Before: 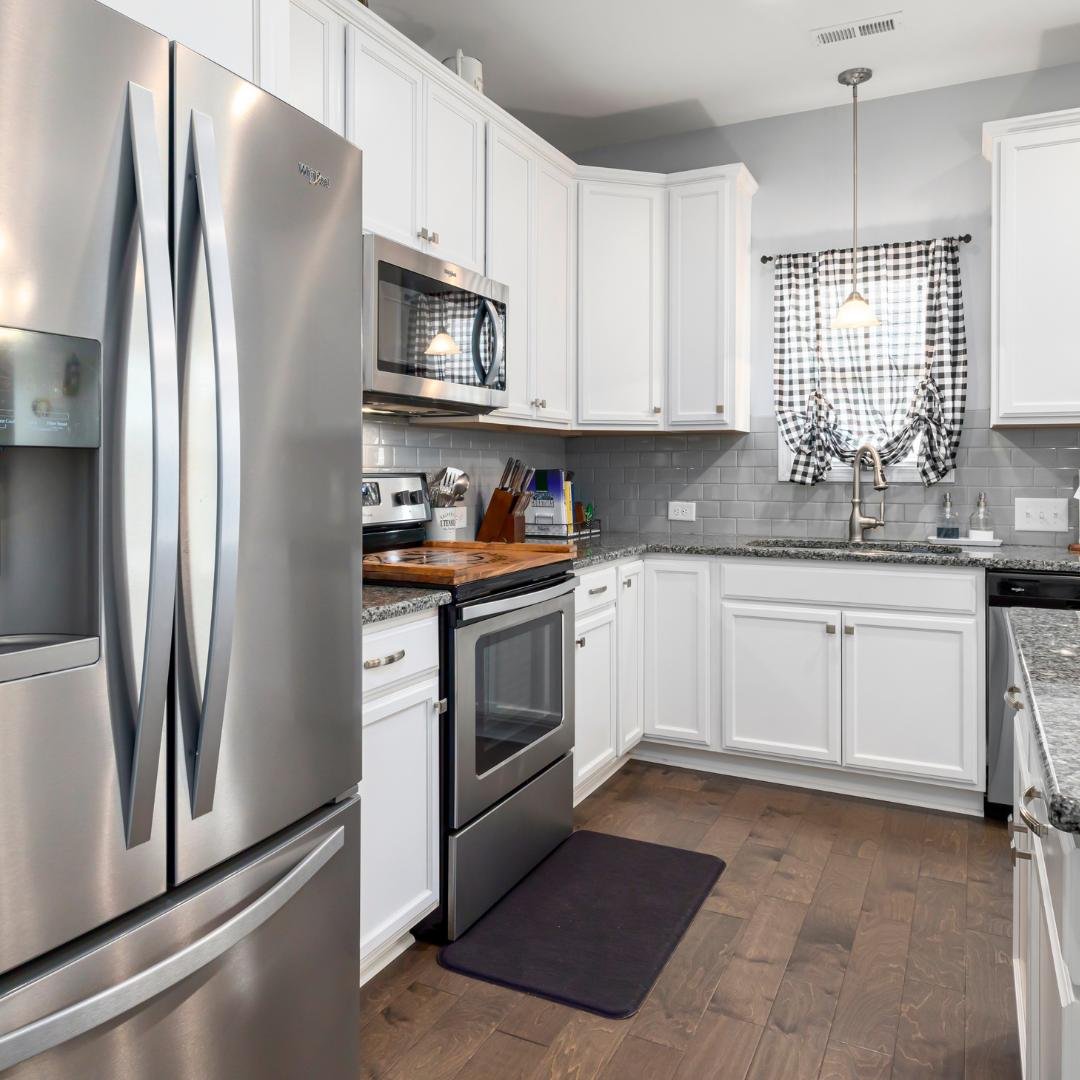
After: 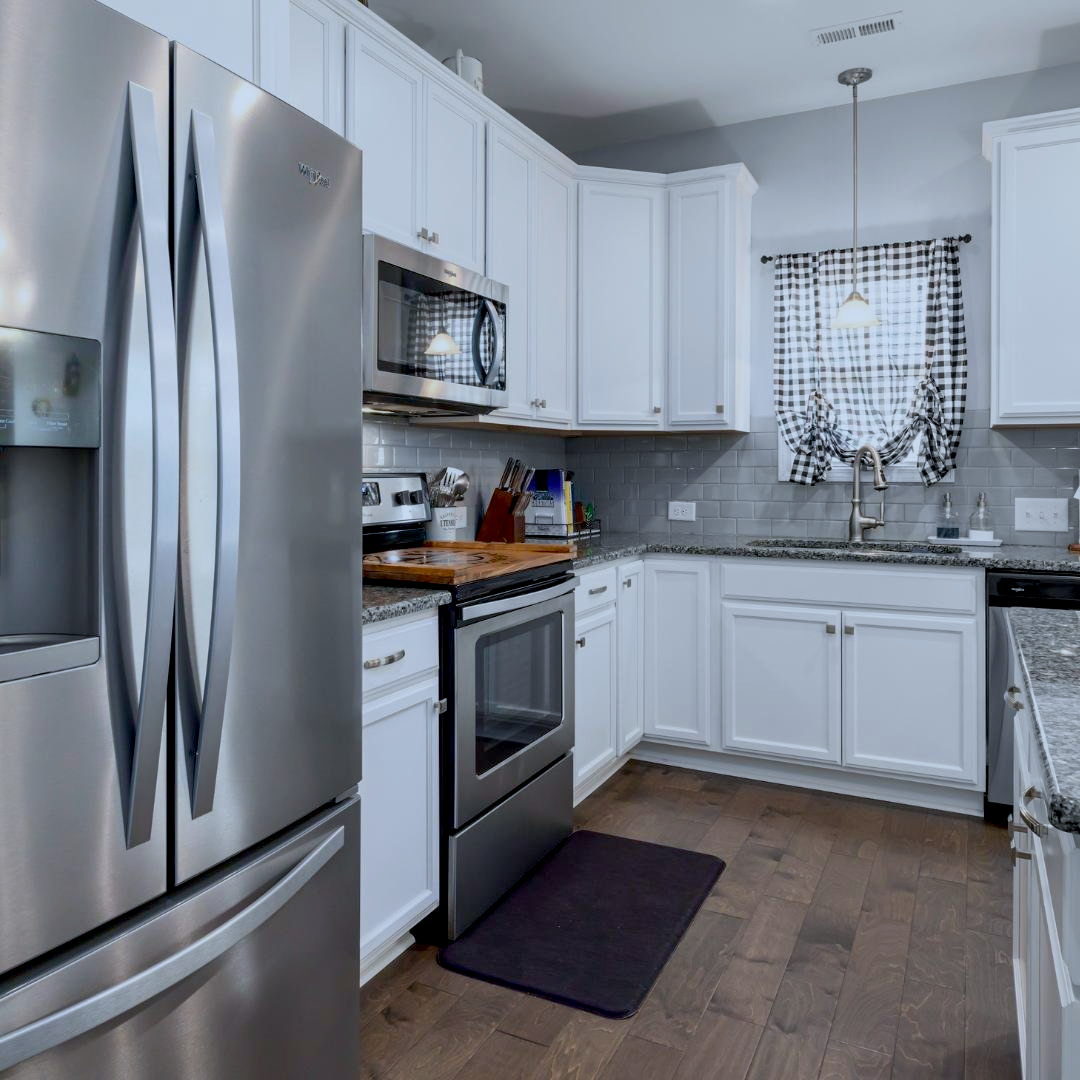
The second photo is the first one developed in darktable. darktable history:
white balance: red 0.924, blue 1.095
exposure: black level correction 0.011, exposure -0.478 EV, compensate highlight preservation false
